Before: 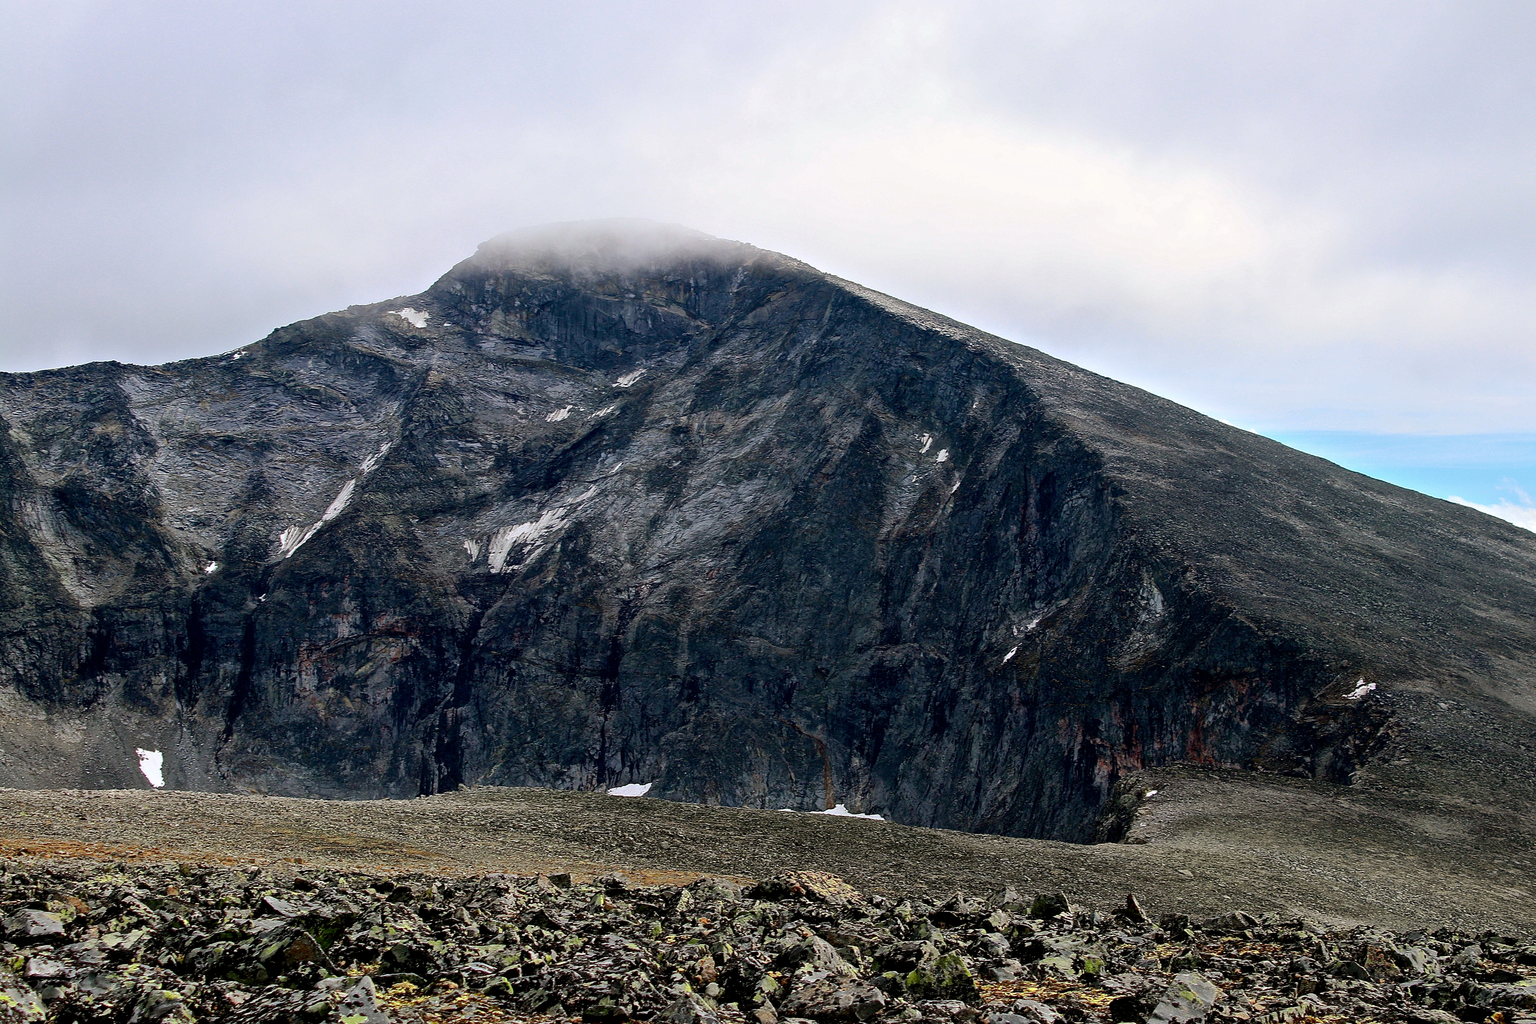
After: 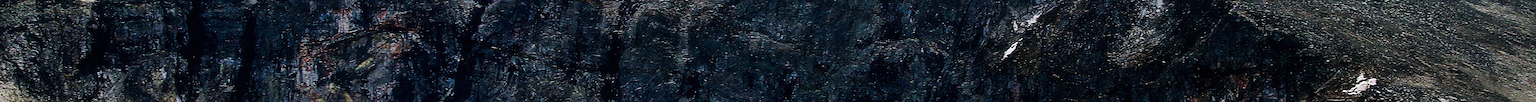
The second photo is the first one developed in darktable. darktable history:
exposure: exposure 0.6 EV, compensate highlight preservation false
crop and rotate: top 59.084%, bottom 30.916%
tone curve: curves: ch0 [(0, 0) (0.003, 0.006) (0.011, 0.006) (0.025, 0.008) (0.044, 0.014) (0.069, 0.02) (0.1, 0.025) (0.136, 0.037) (0.177, 0.053) (0.224, 0.086) (0.277, 0.13) (0.335, 0.189) (0.399, 0.253) (0.468, 0.375) (0.543, 0.521) (0.623, 0.671) (0.709, 0.789) (0.801, 0.841) (0.898, 0.889) (1, 1)], preserve colors none
haze removal: strength -0.1, adaptive false
sharpen: on, module defaults
tone equalizer: -8 EV 0.25 EV, -7 EV 0.417 EV, -6 EV 0.417 EV, -5 EV 0.25 EV, -3 EV -0.25 EV, -2 EV -0.417 EV, -1 EV -0.417 EV, +0 EV -0.25 EV, edges refinement/feathering 500, mask exposure compensation -1.57 EV, preserve details guided filter
